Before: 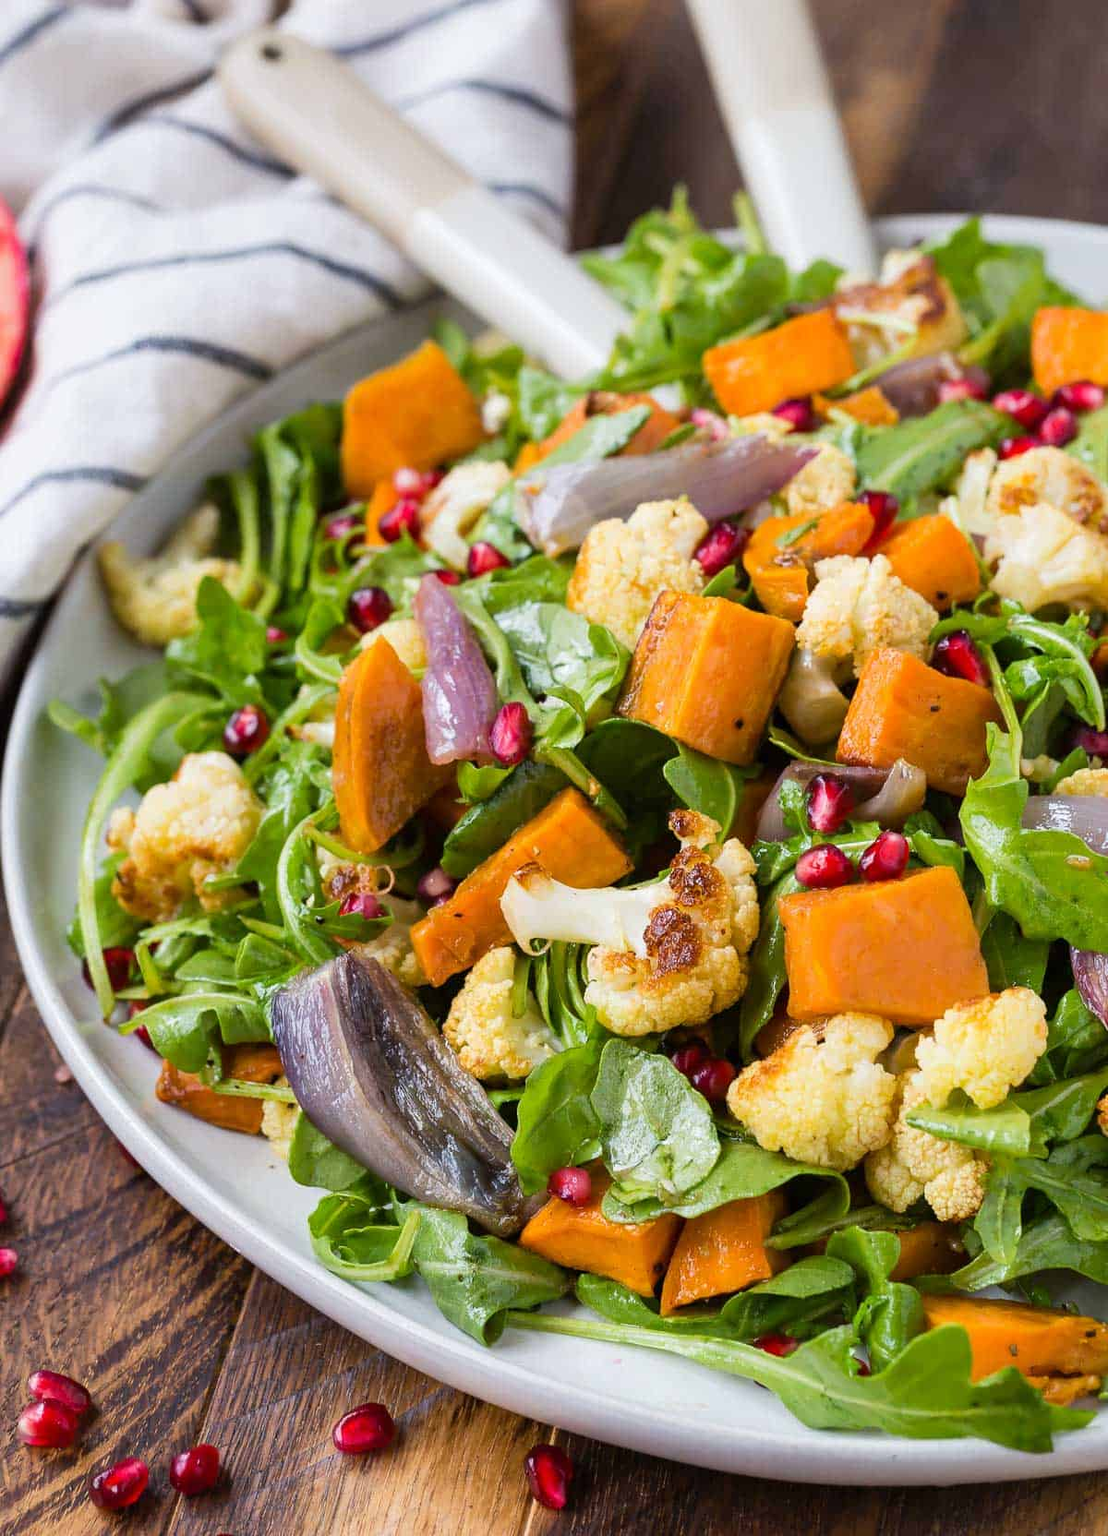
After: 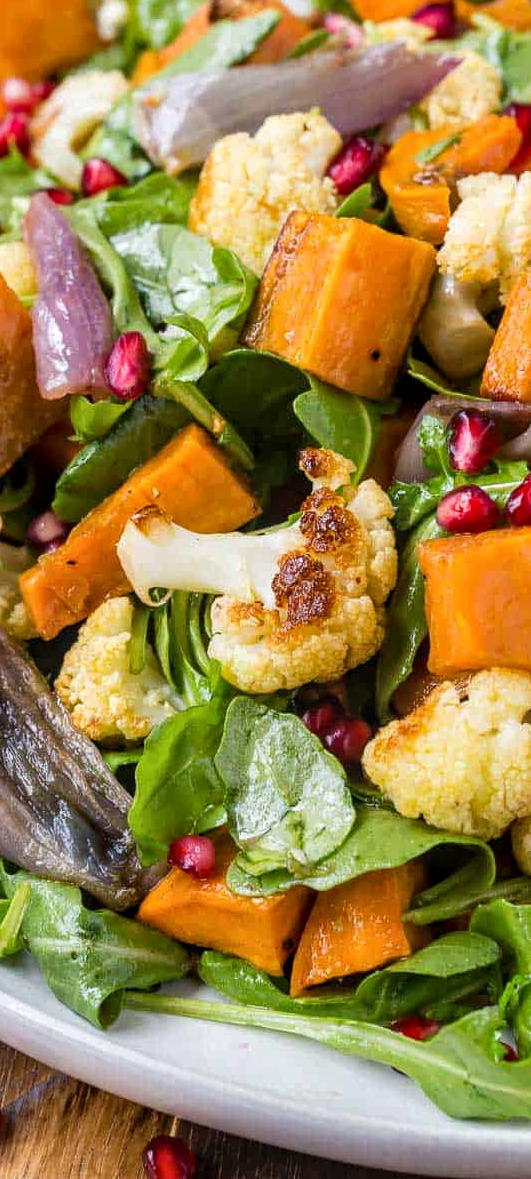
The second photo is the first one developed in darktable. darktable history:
crop: left 35.492%, top 25.781%, right 20.233%, bottom 3.345%
local contrast: on, module defaults
